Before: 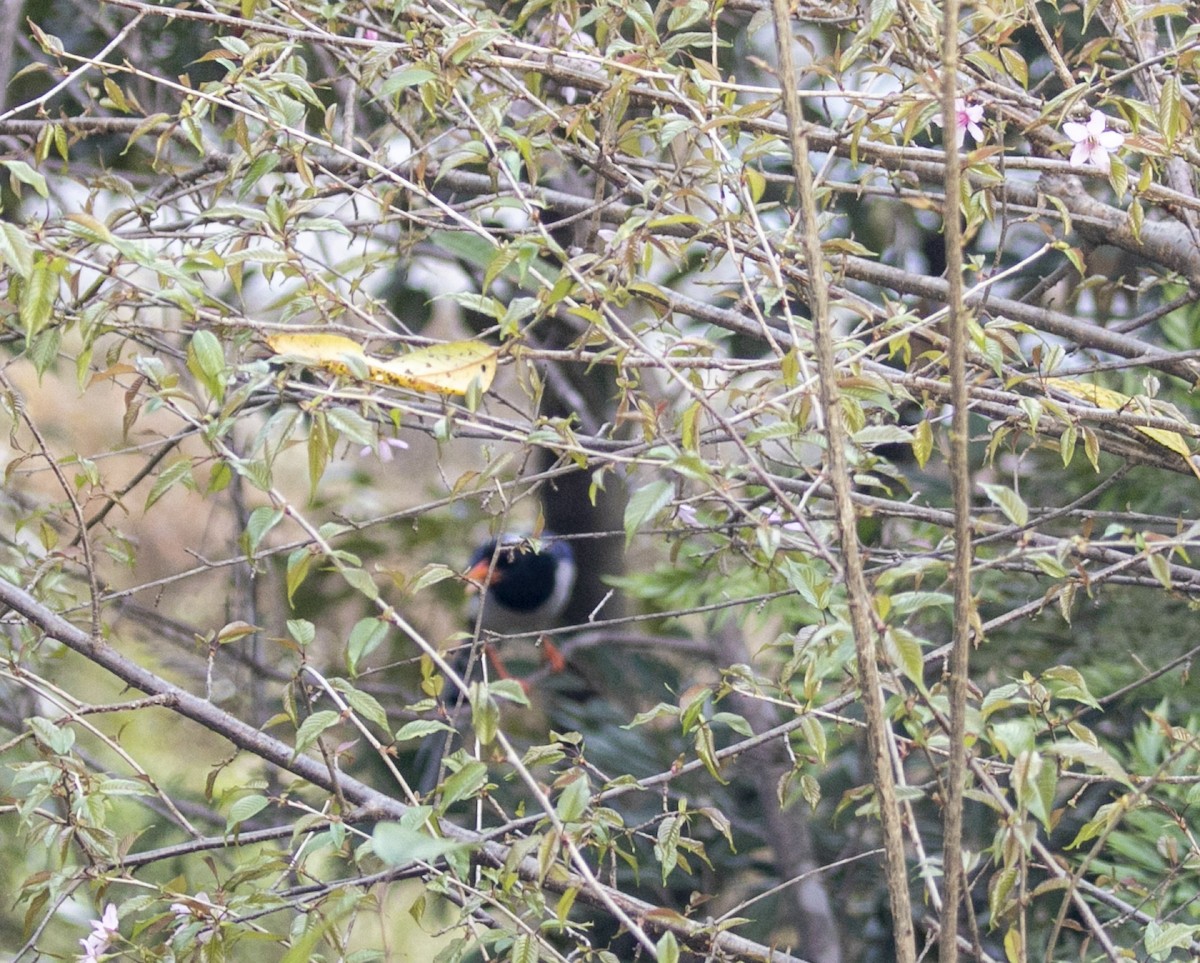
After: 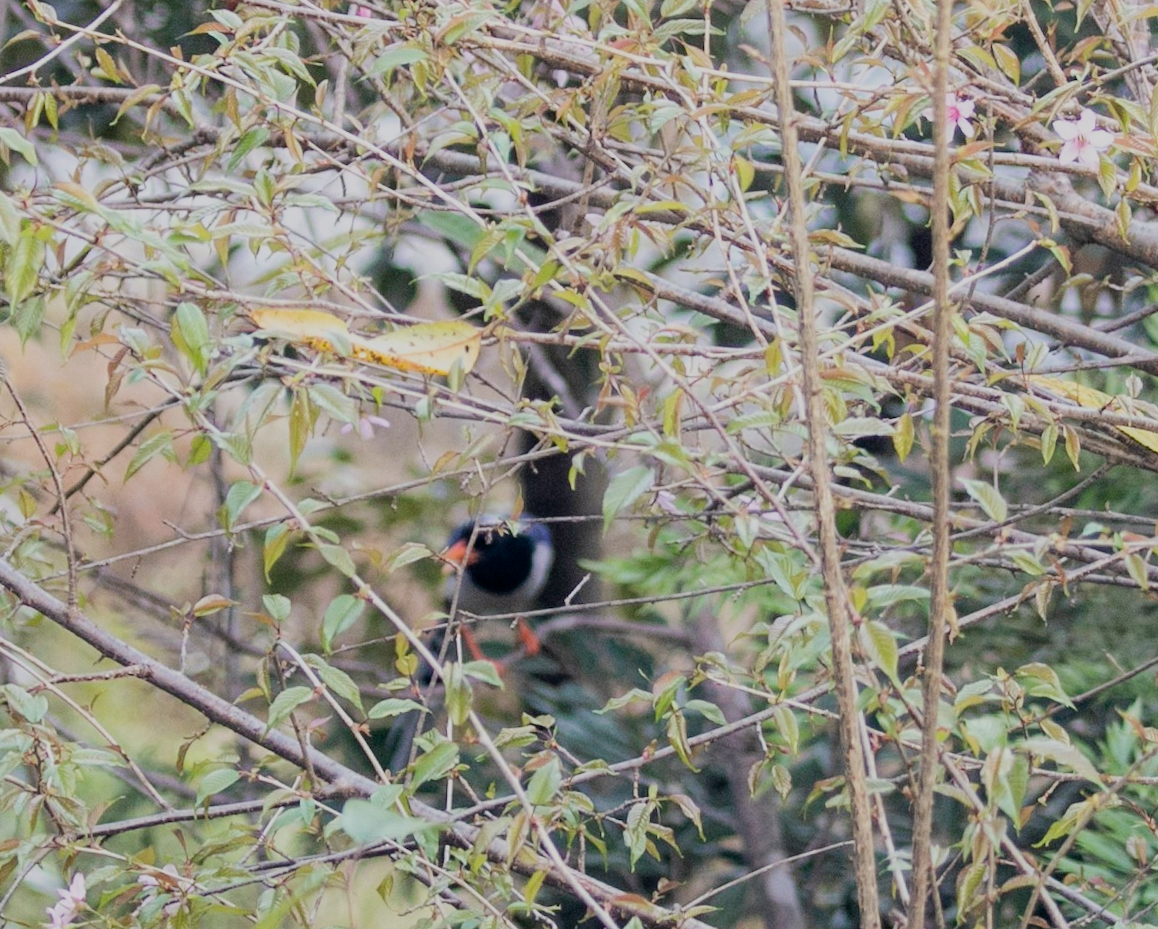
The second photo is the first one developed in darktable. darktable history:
exposure: exposure -0.023 EV, compensate exposure bias true, compensate highlight preservation false
shadows and highlights: shadows 30.87, highlights 0.69, soften with gaussian
crop and rotate: angle -1.68°
filmic rgb: black relative exposure -16 EV, white relative exposure 6.13 EV, hardness 5.24
